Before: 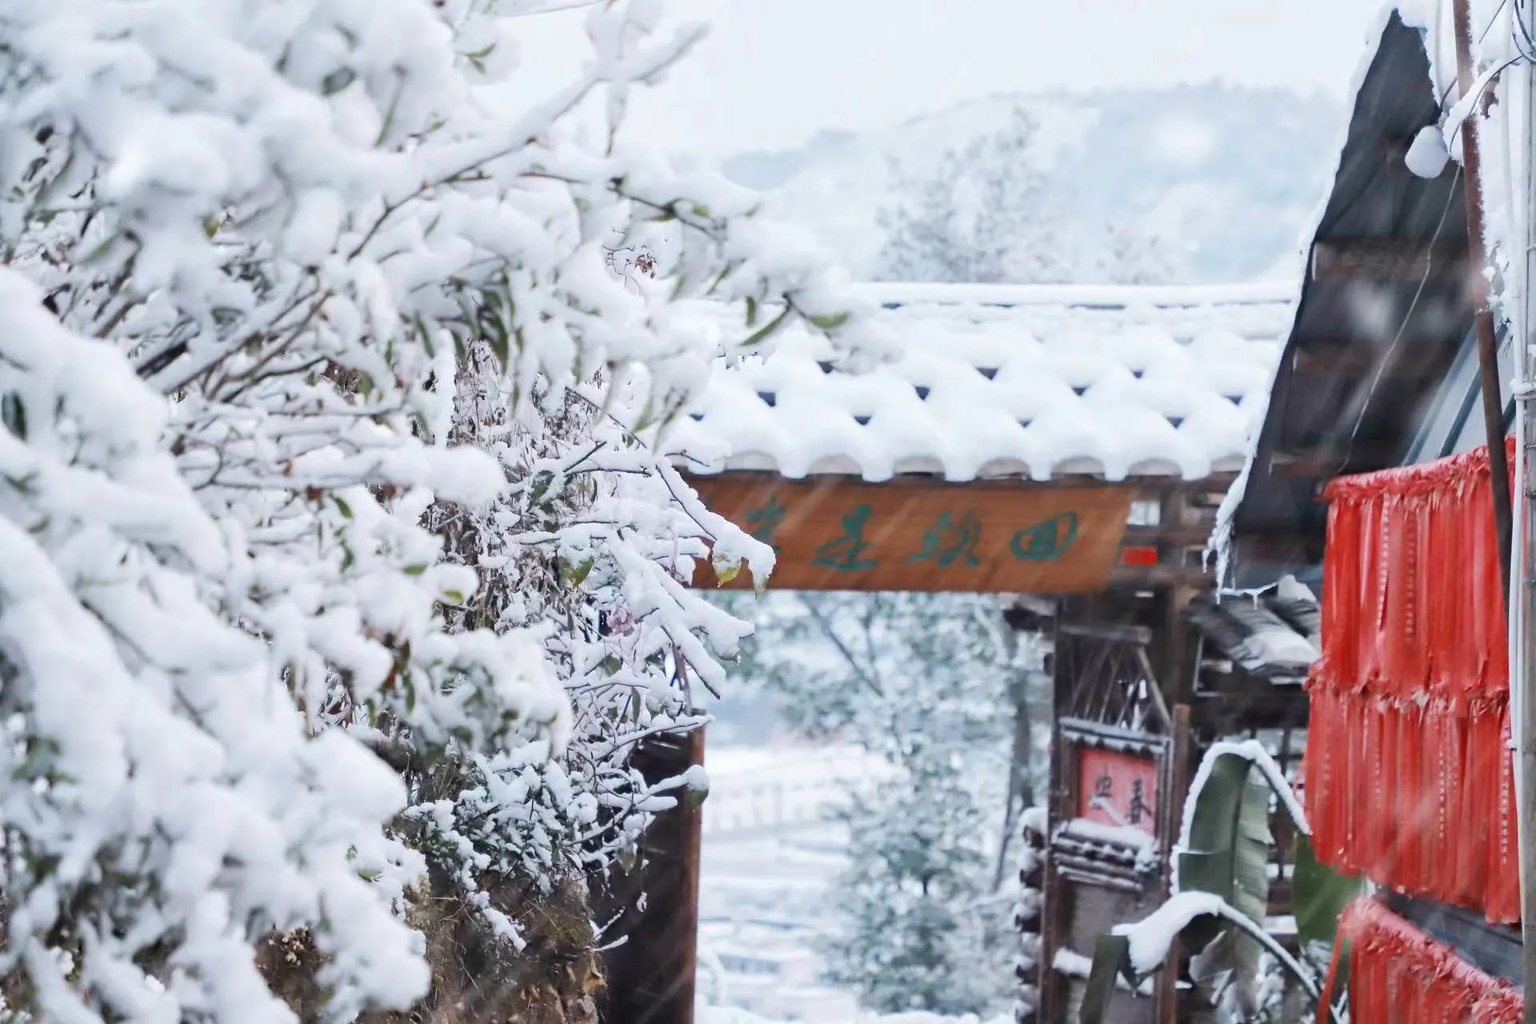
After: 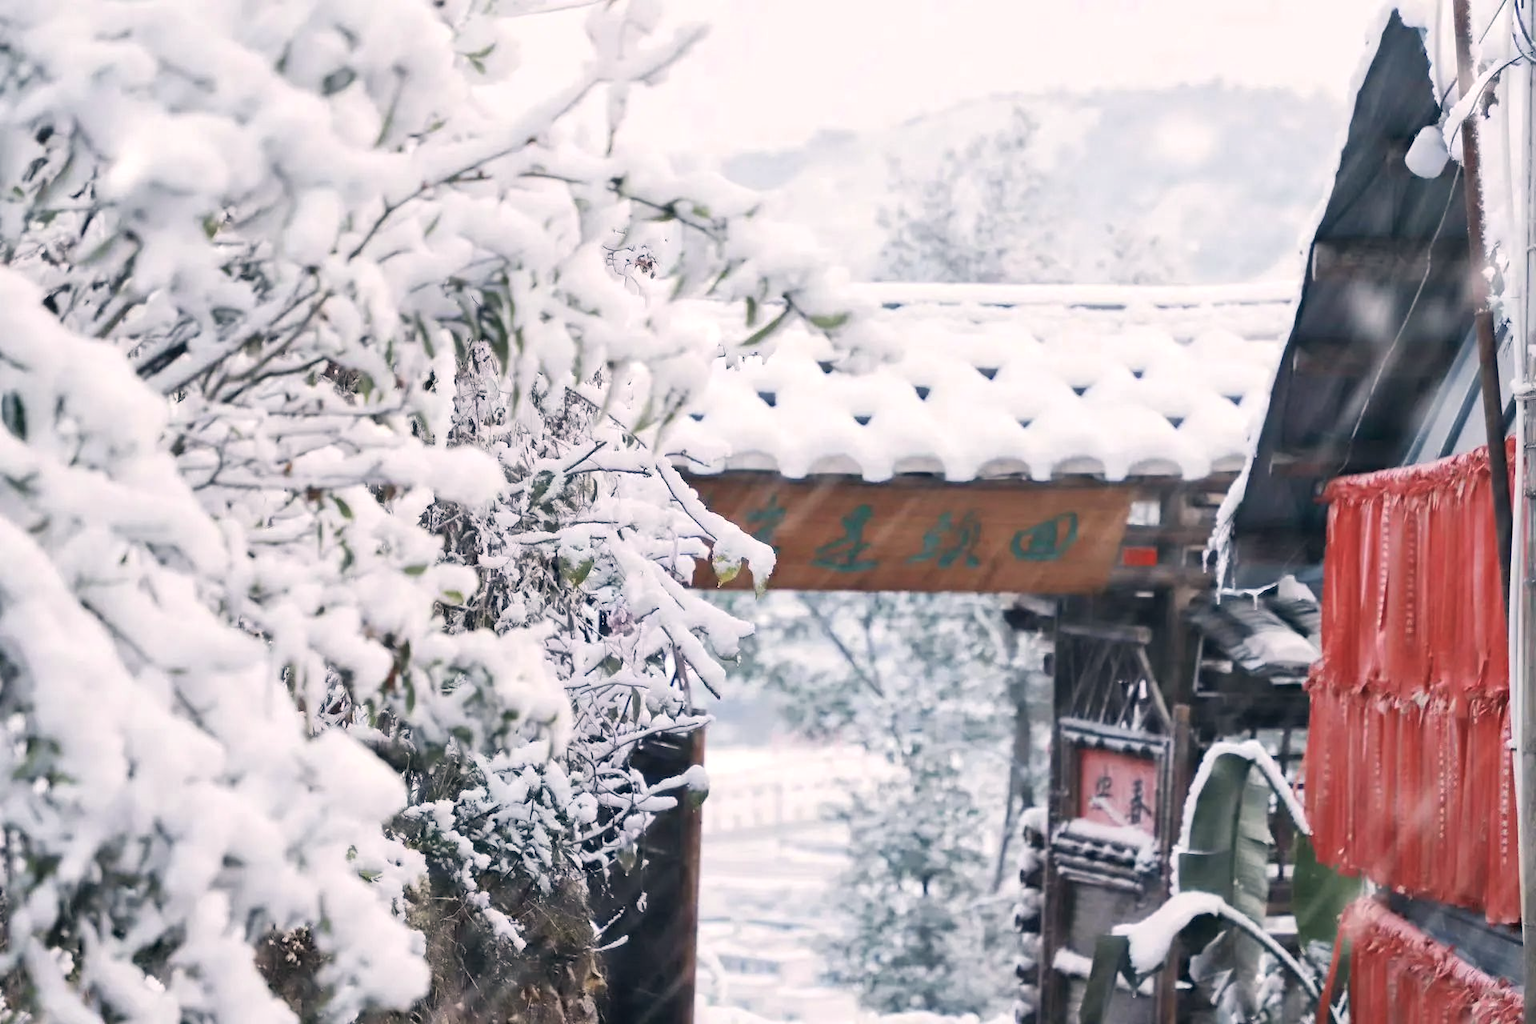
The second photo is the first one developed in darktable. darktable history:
color correction: highlights a* 5.38, highlights b* 5.3, shadows a* -4.26, shadows b* -5.11
color balance: input saturation 80.07%
exposure: exposure 0.127 EV, compensate highlight preservation false
